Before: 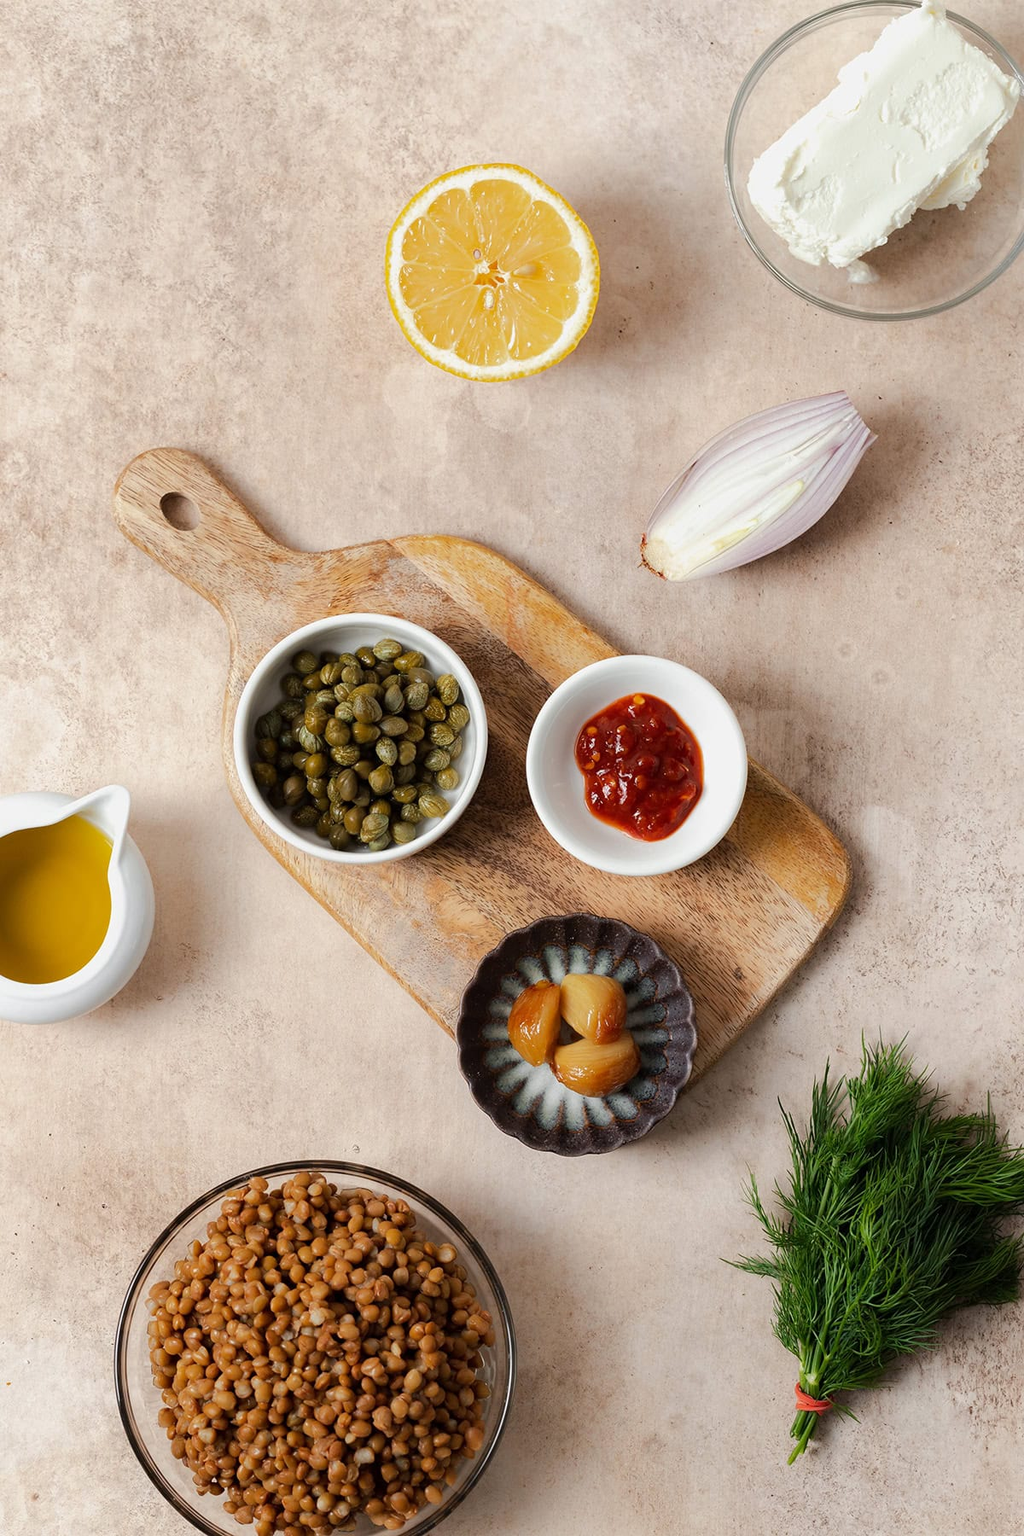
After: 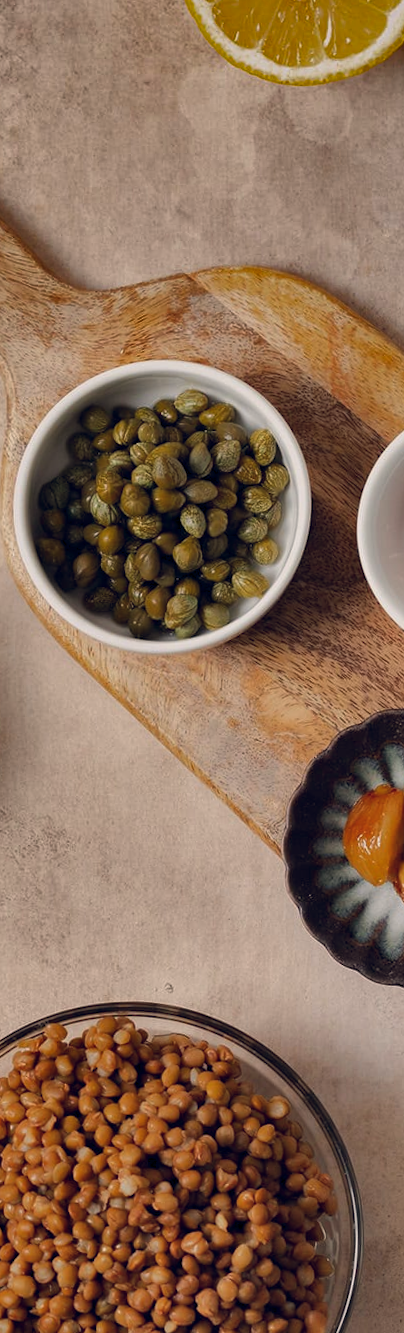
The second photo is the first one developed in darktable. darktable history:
crop and rotate: left 21.77%, top 18.528%, right 44.676%, bottom 2.997%
shadows and highlights: shadows 80.73, white point adjustment -9.07, highlights -61.46, soften with gaussian
rotate and perspective: rotation -1.42°, crop left 0.016, crop right 0.984, crop top 0.035, crop bottom 0.965
color balance rgb: shadows lift › hue 87.51°, highlights gain › chroma 1.62%, highlights gain › hue 55.1°, global offset › chroma 0.1%, global offset › hue 253.66°, linear chroma grading › global chroma 0.5%
